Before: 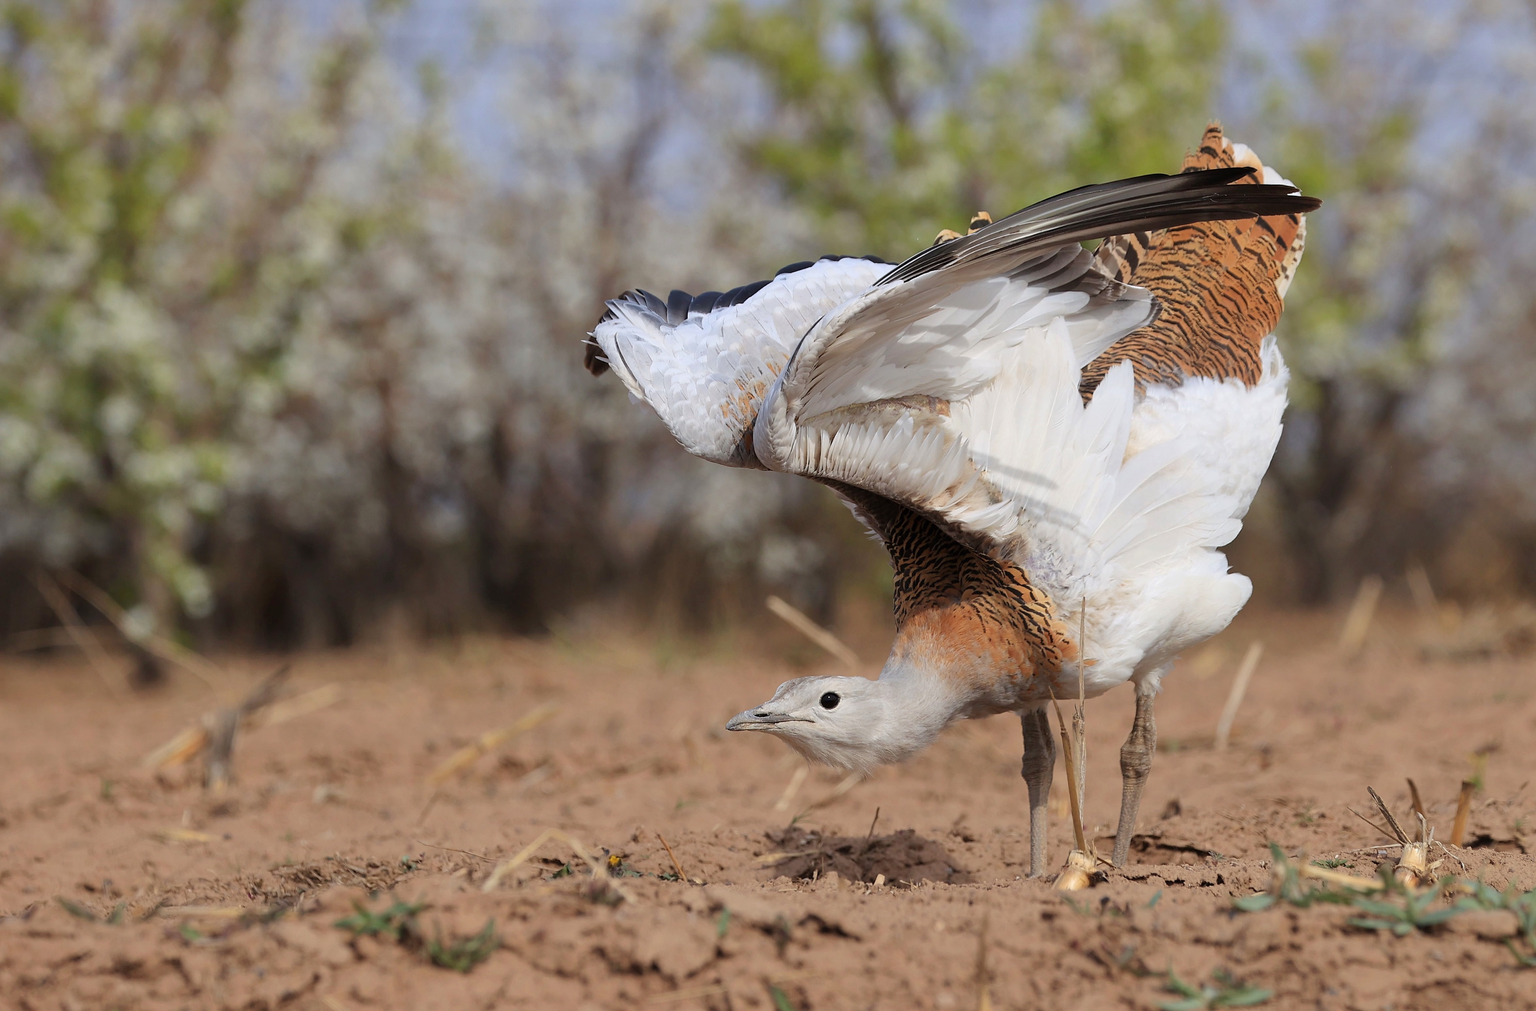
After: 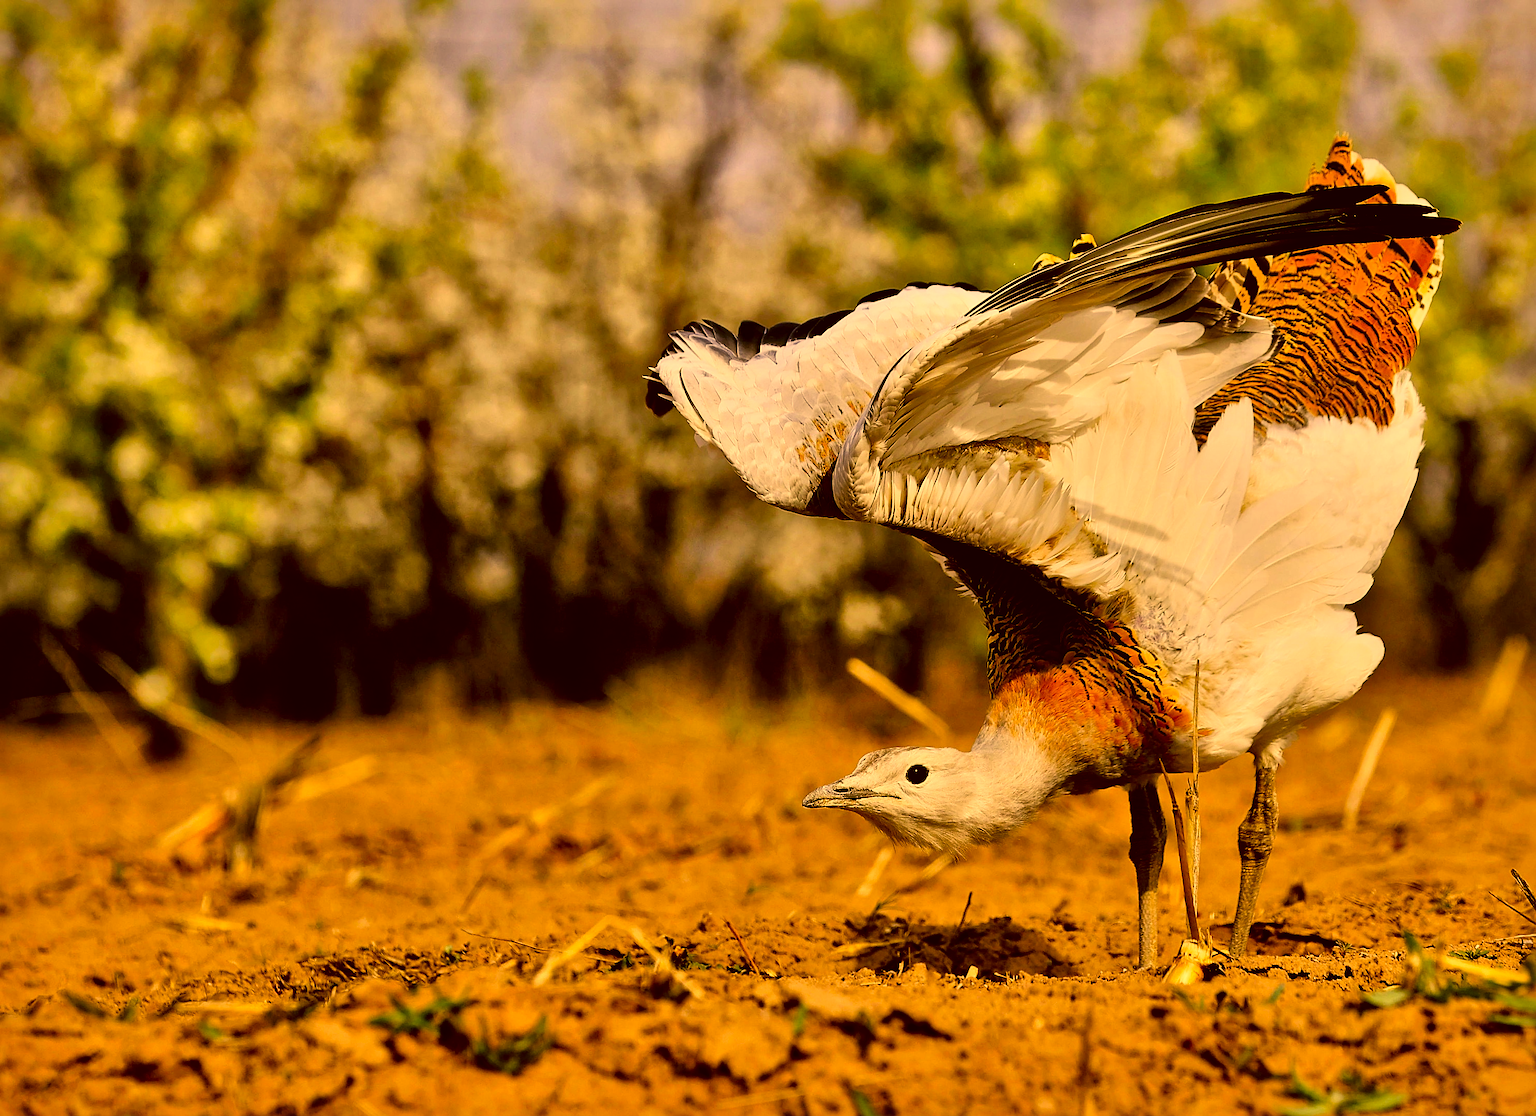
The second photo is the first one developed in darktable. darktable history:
sharpen: on, module defaults
color correction: highlights a* 10.99, highlights b* 30.09, shadows a* 2.58, shadows b* 17.82, saturation 1.72
crop: right 9.492%, bottom 0.031%
filmic rgb: black relative exposure -5.04 EV, white relative exposure 3.99 EV, threshold 2.95 EV, hardness 2.88, contrast 1.2, highlights saturation mix -29.6%, enable highlight reconstruction true
local contrast: mode bilateral grid, contrast 44, coarseness 70, detail 215%, midtone range 0.2
